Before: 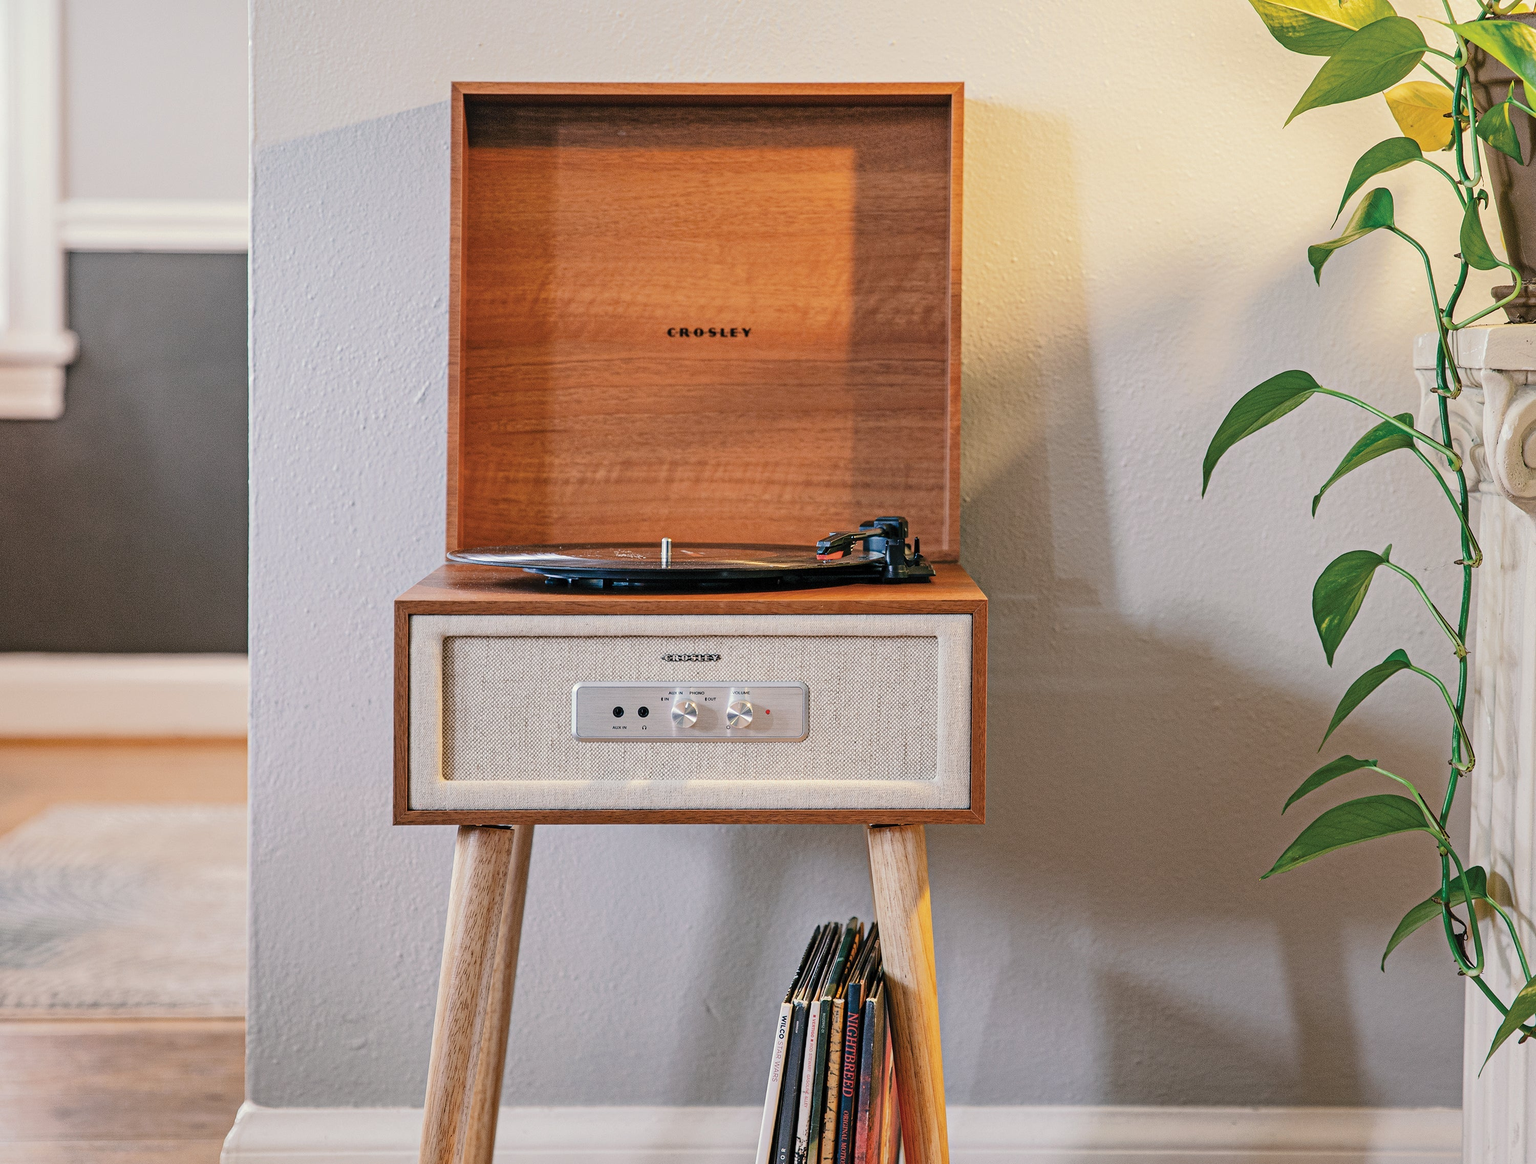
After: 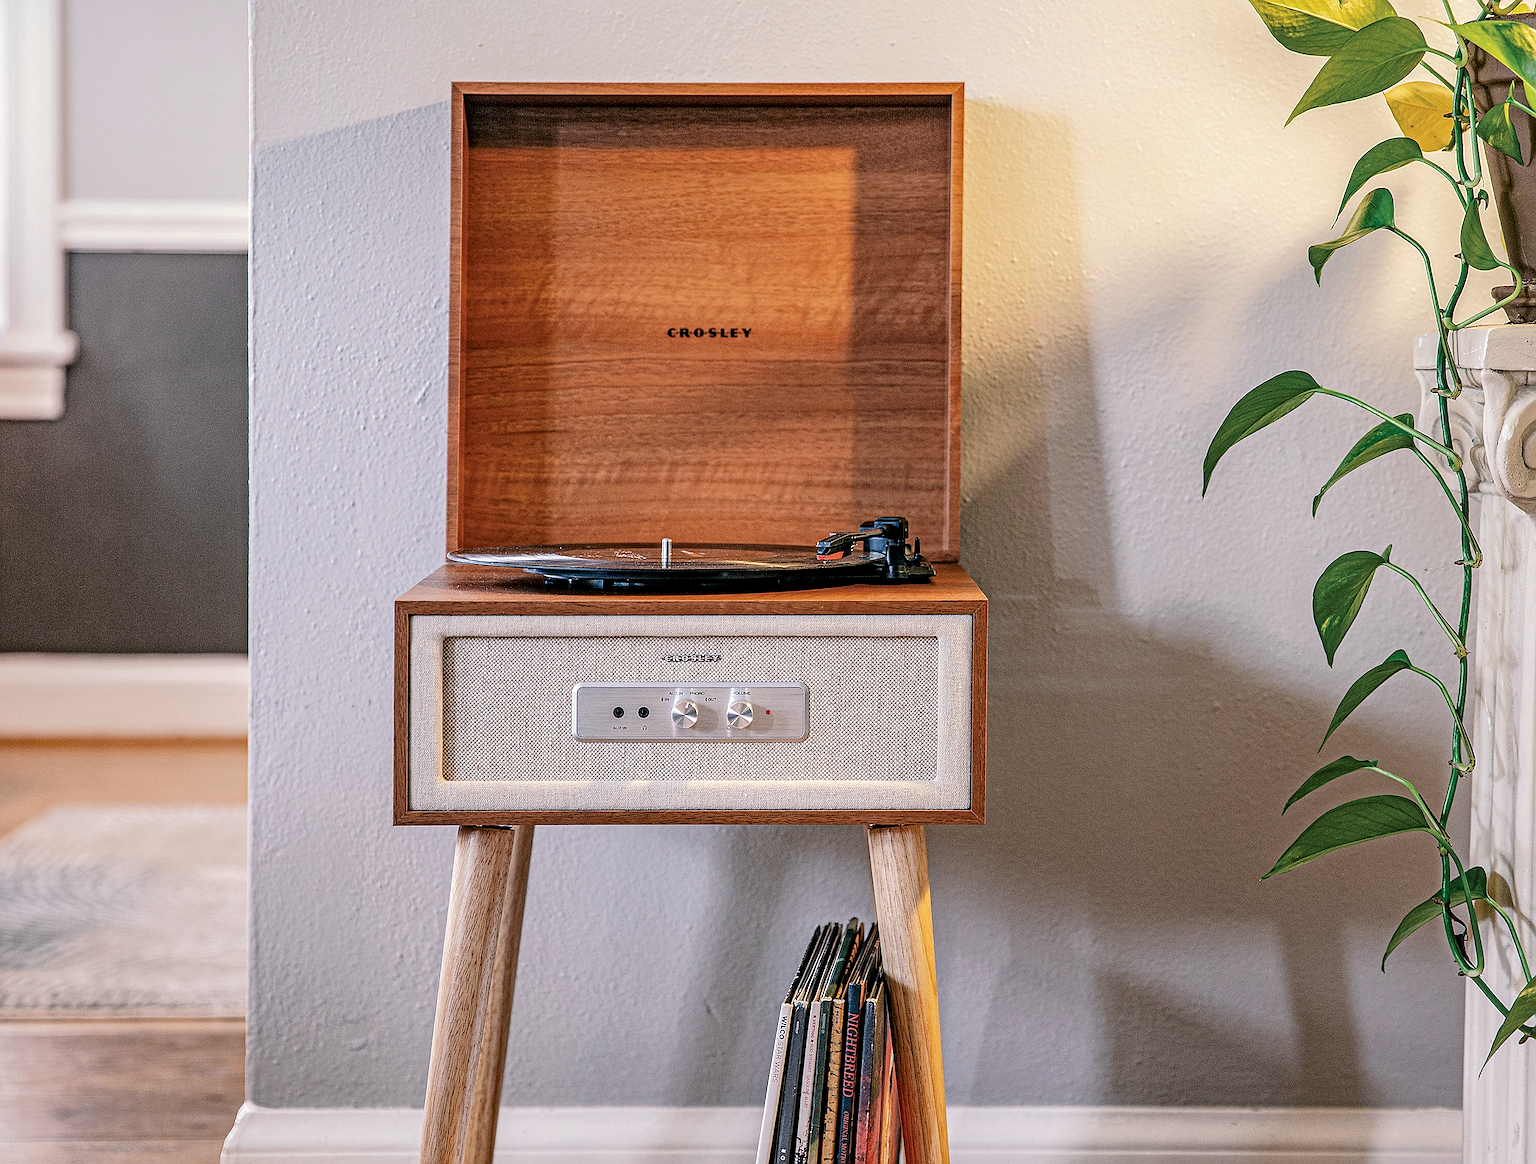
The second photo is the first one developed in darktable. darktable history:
local contrast: detail 140%
white balance: red 1.009, blue 1.027
sharpen: radius 1.4, amount 1.25, threshold 0.7
